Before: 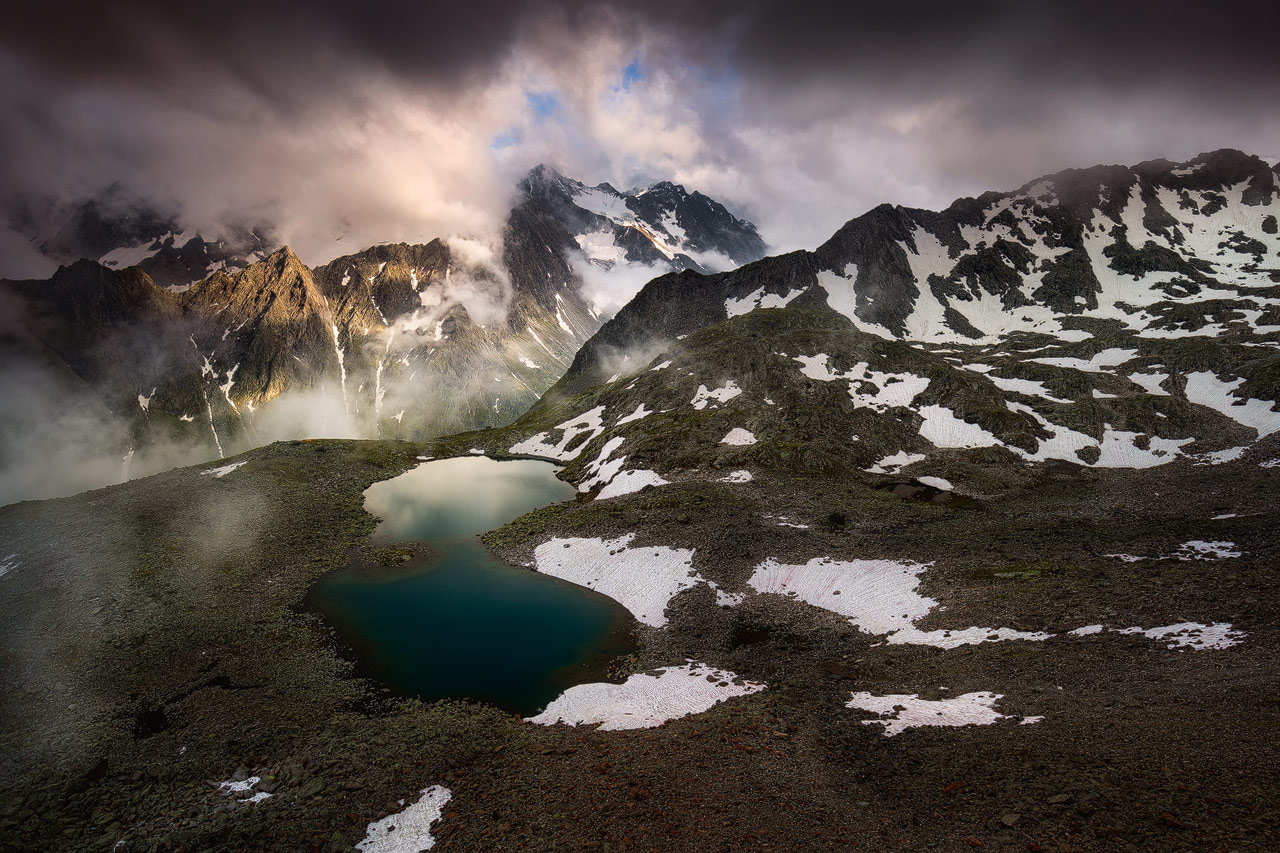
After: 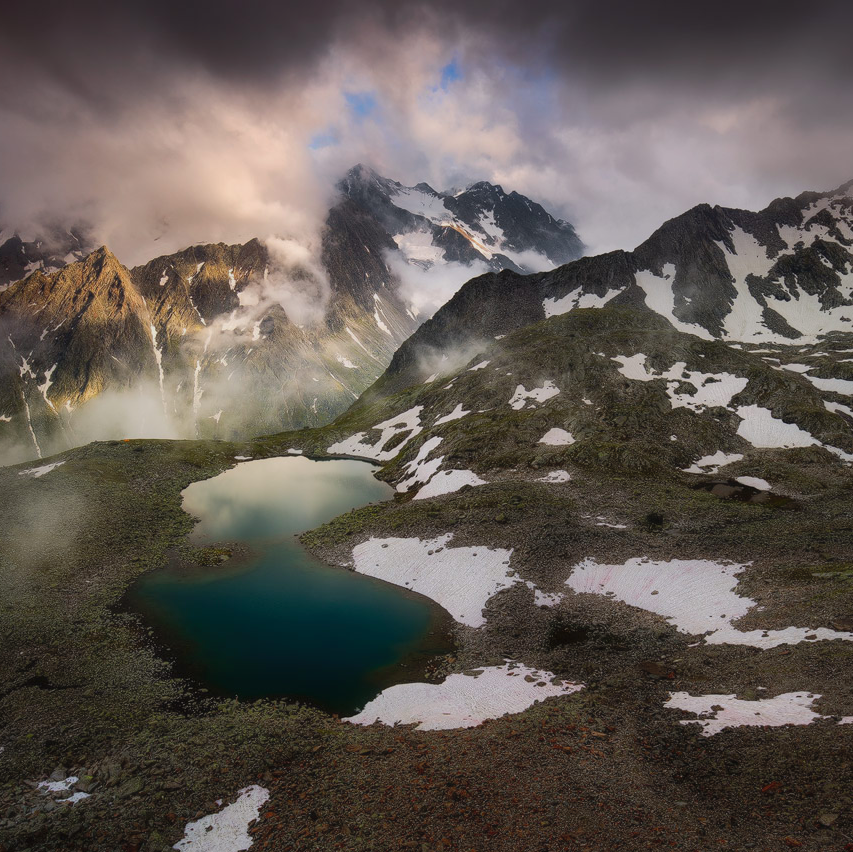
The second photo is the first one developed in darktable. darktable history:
contrast equalizer: octaves 7, y [[0.502, 0.505, 0.512, 0.529, 0.564, 0.588], [0.5 ×6], [0.502, 0.505, 0.512, 0.529, 0.564, 0.588], [0, 0.001, 0.001, 0.004, 0.008, 0.011], [0, 0.001, 0.001, 0.004, 0.008, 0.011]], mix -1
shadows and highlights: shadows 40, highlights -60
crop and rotate: left 14.292%, right 19.041%
